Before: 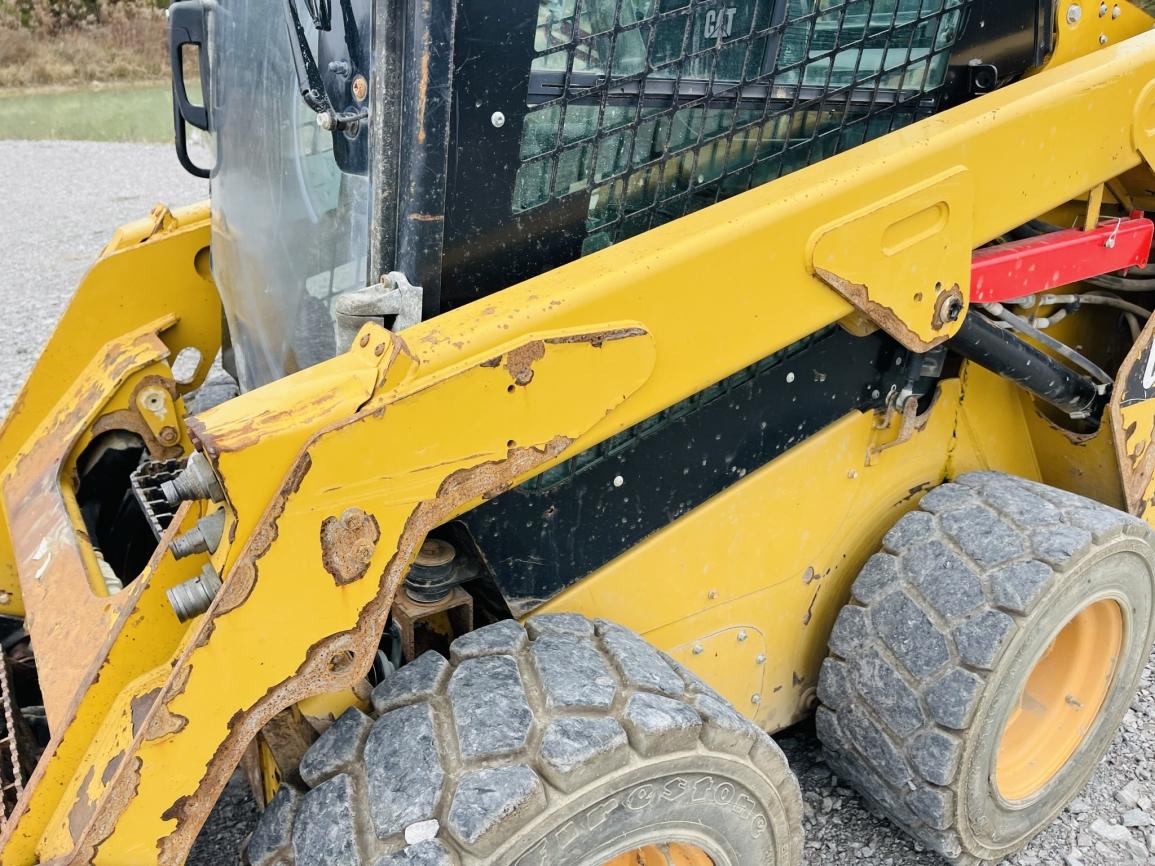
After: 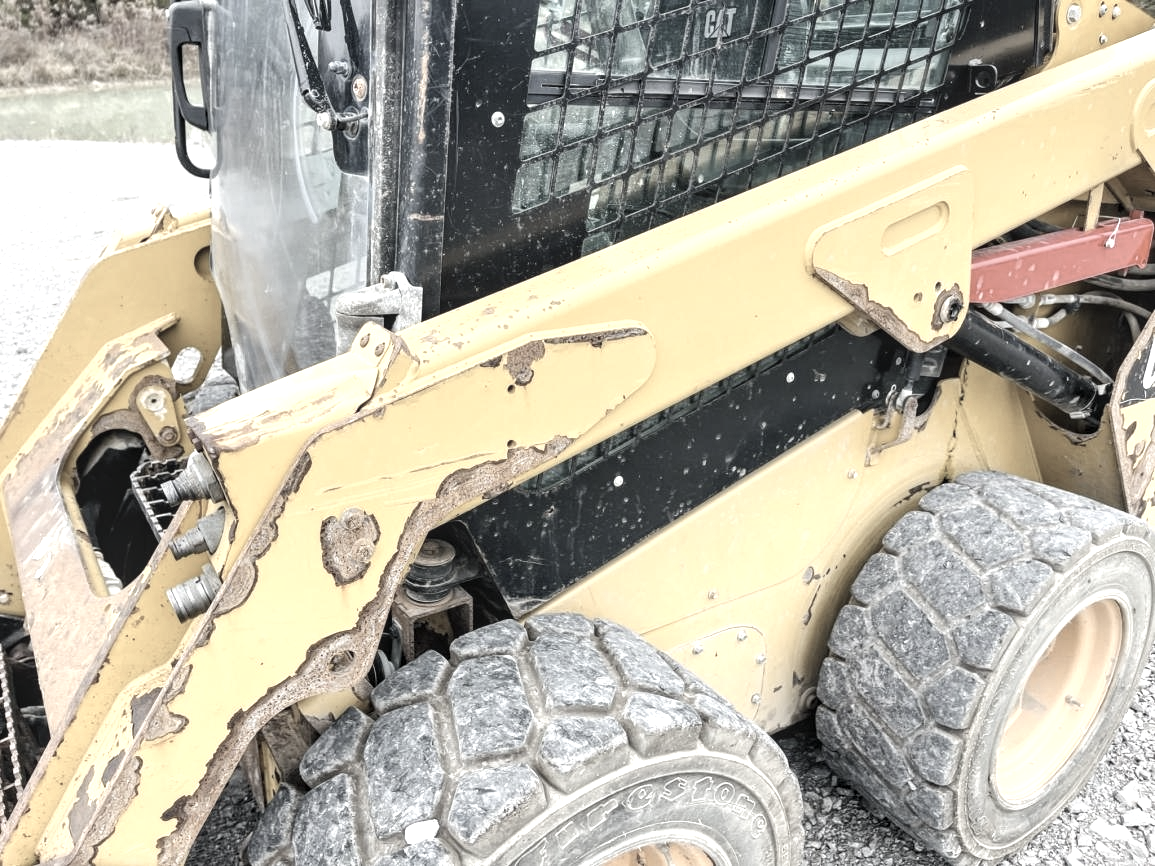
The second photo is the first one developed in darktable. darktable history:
local contrast: on, module defaults
color correction: highlights b* 0.051, saturation 0.316
exposure: black level correction 0, exposure 0.698 EV, compensate highlight preservation false
